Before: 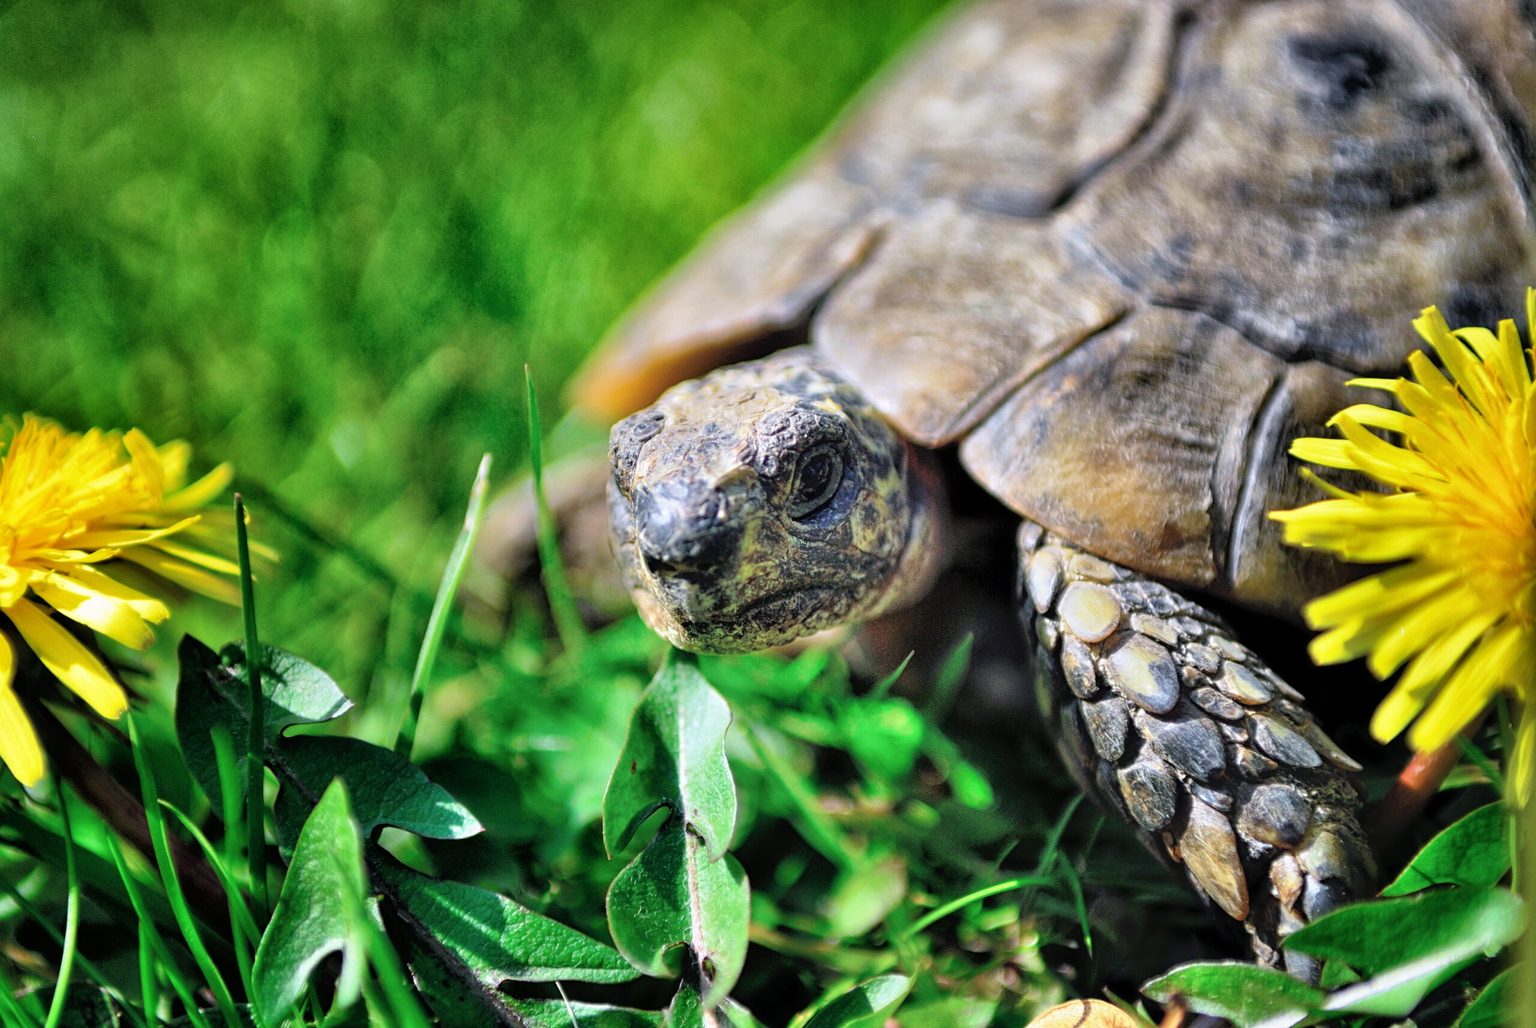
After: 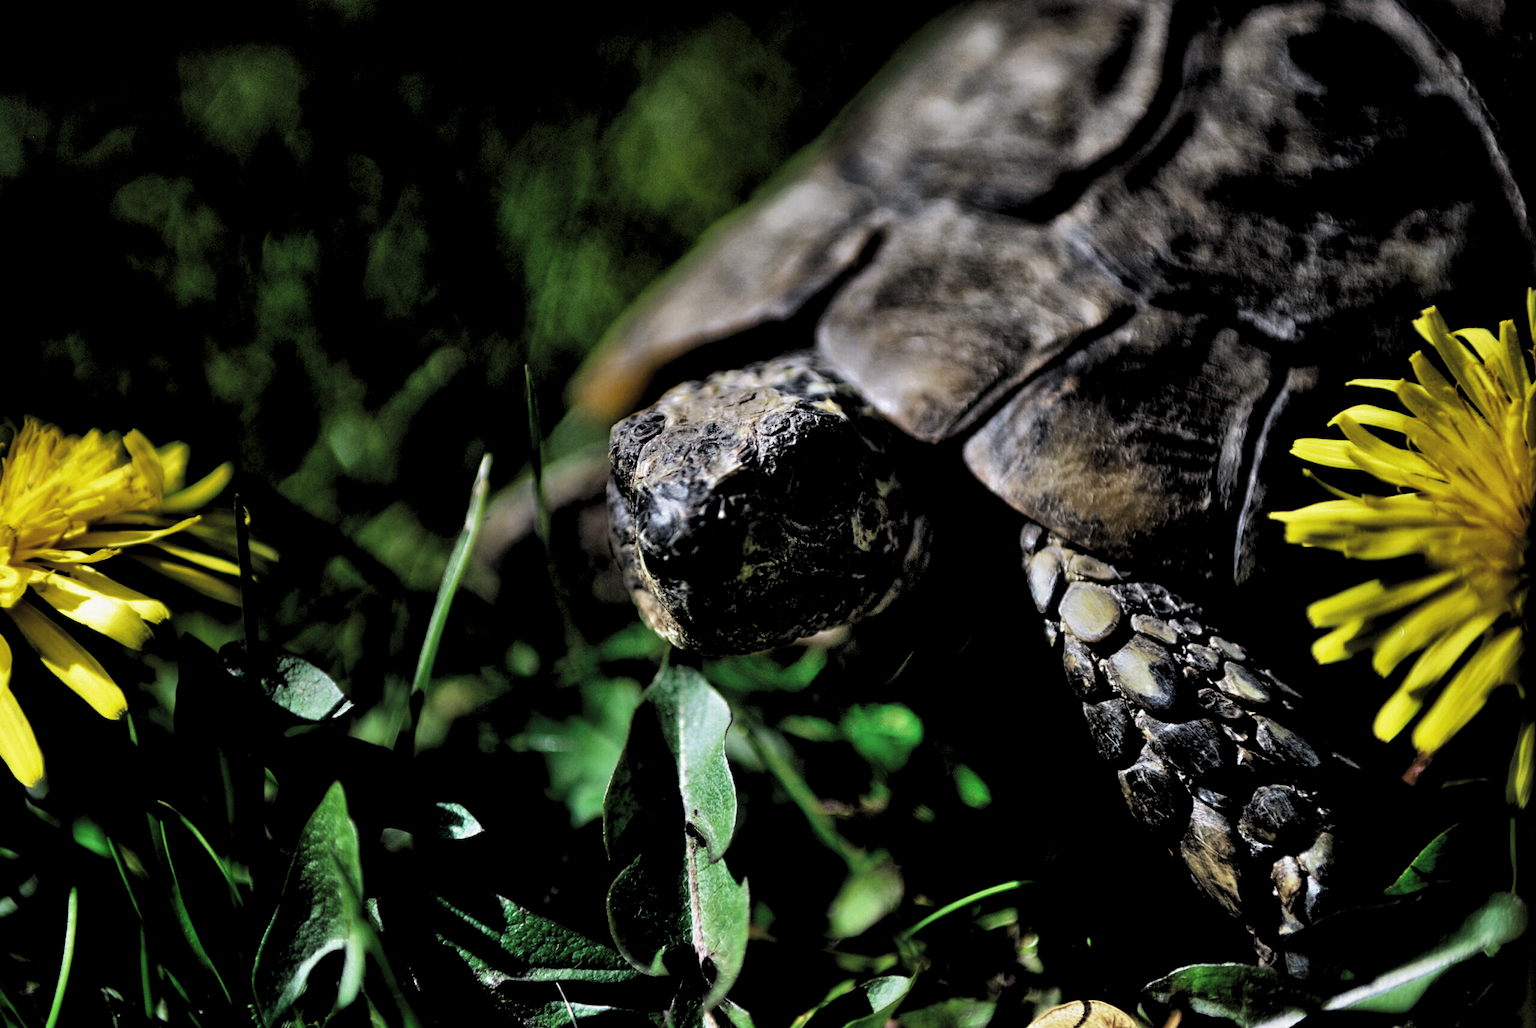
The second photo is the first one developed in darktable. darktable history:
levels: levels [0.514, 0.759, 1]
